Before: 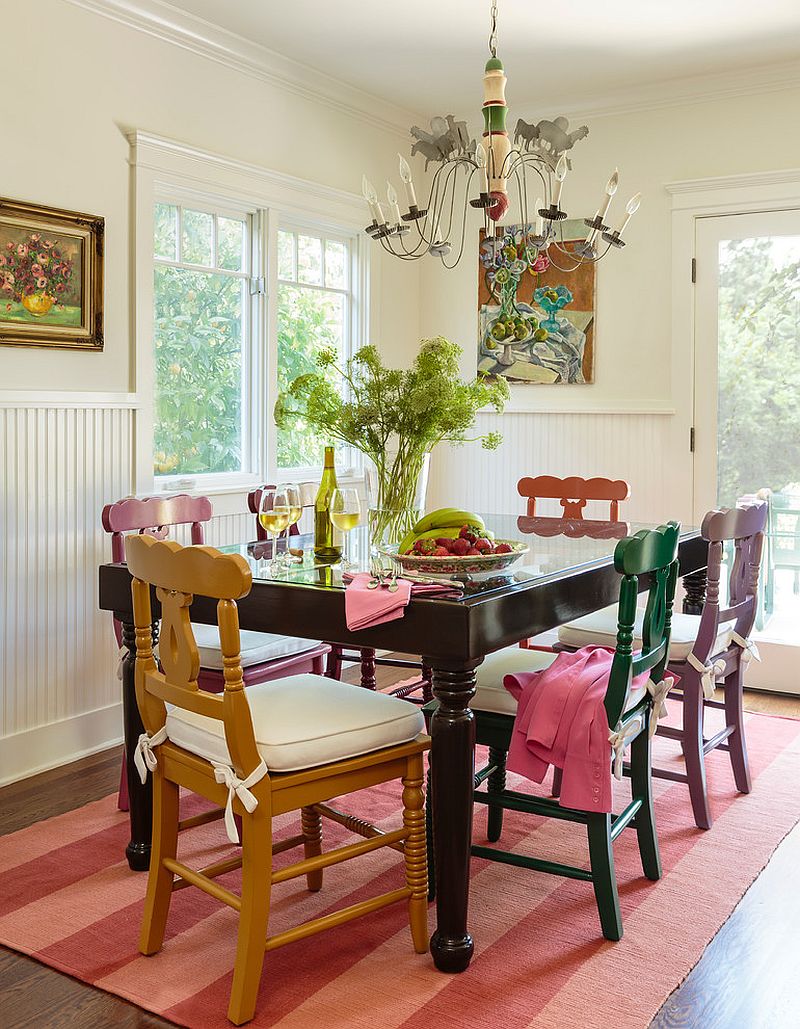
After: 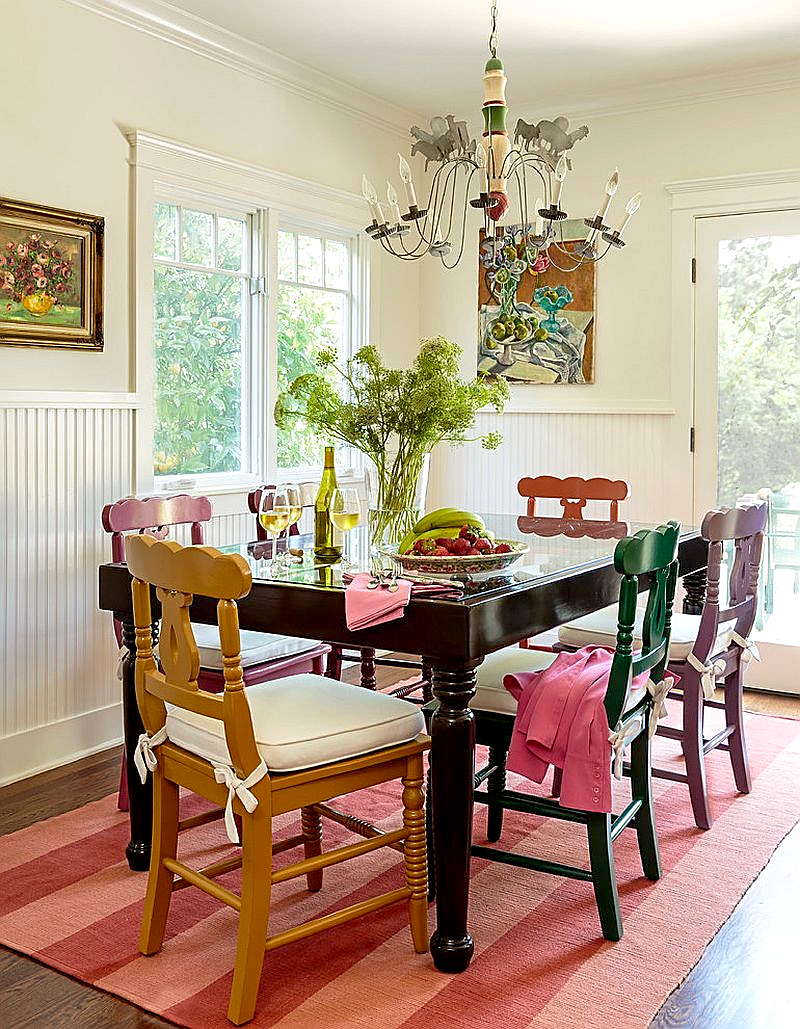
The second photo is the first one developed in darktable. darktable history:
sharpen: on, module defaults
exposure: black level correction 0.007, exposure 0.158 EV, compensate highlight preservation false
